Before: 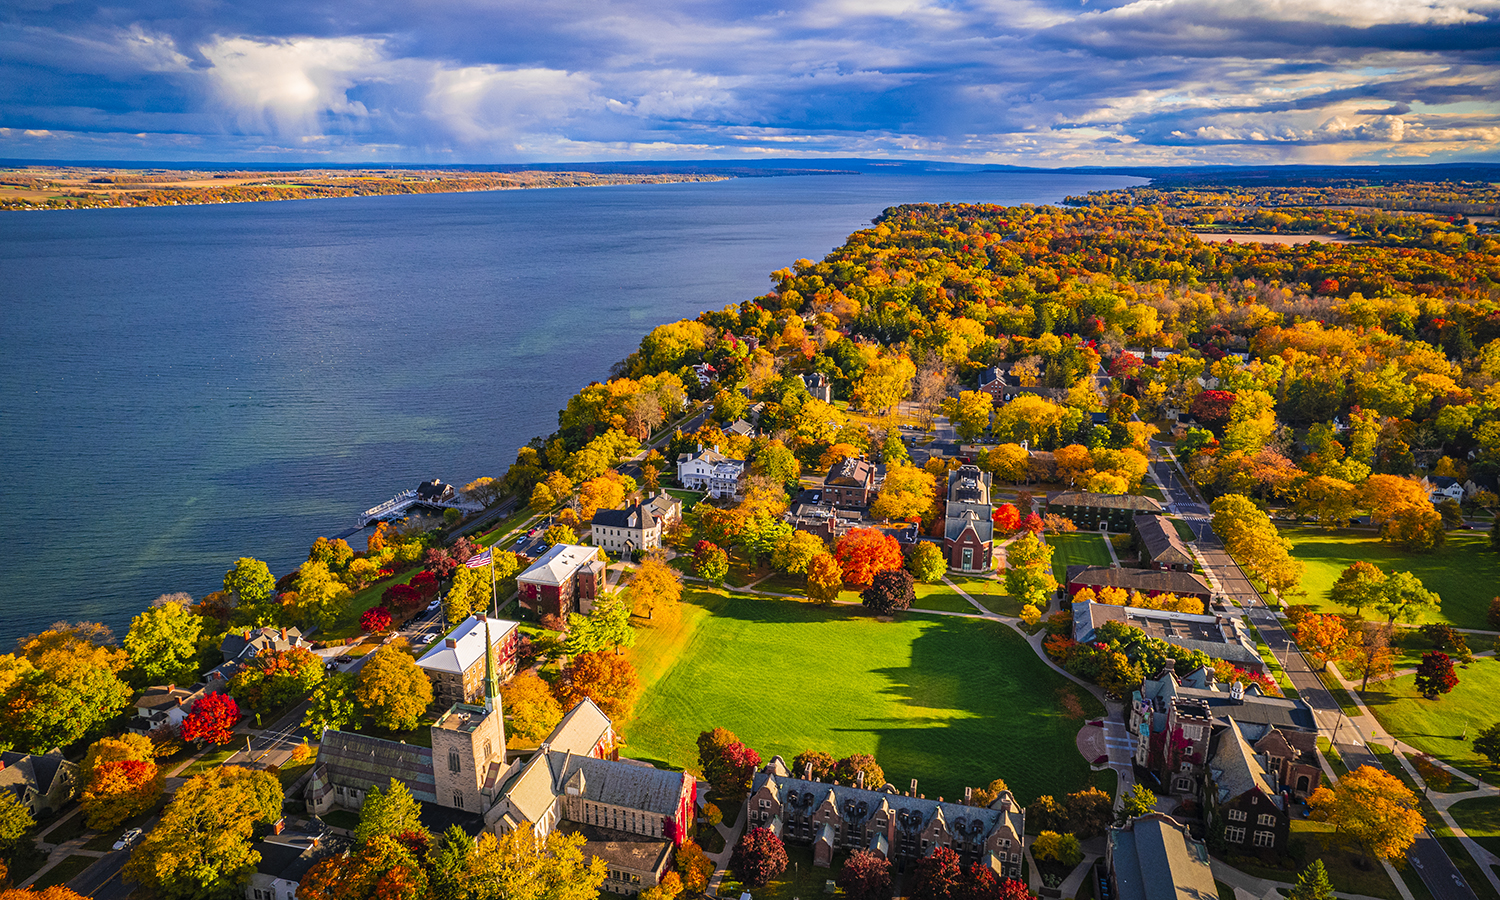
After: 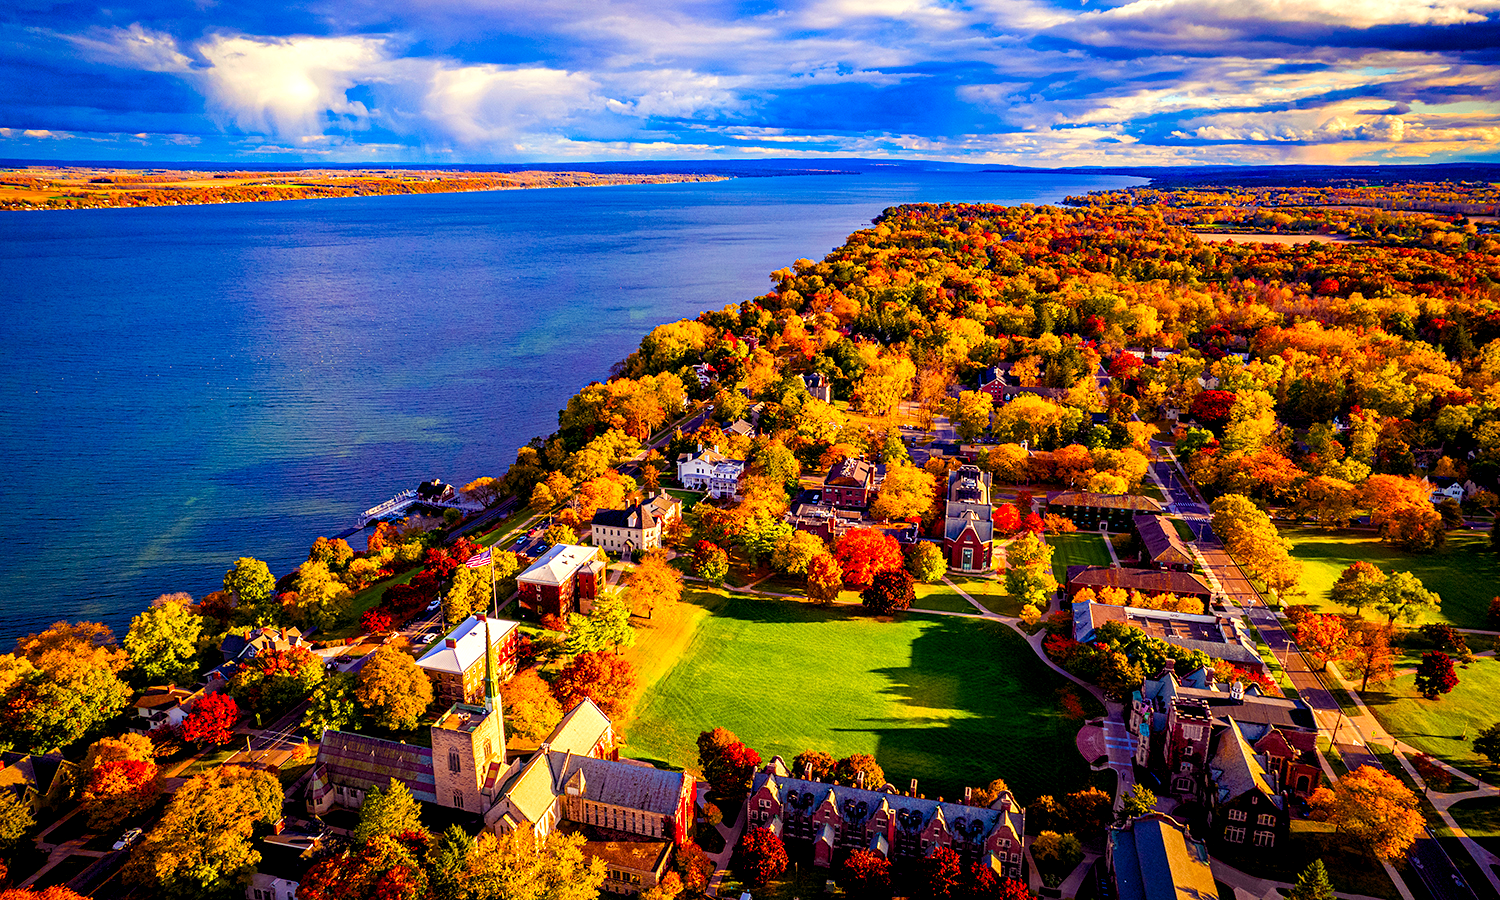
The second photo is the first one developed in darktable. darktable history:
white balance: emerald 1
color balance rgb: shadows lift › luminance -21.66%, shadows lift › chroma 8.98%, shadows lift › hue 283.37°, power › chroma 1.55%, power › hue 25.59°, highlights gain › luminance 6.08%, highlights gain › chroma 2.55%, highlights gain › hue 90°, global offset › luminance -0.87%, perceptual saturation grading › global saturation 27.49%, perceptual saturation grading › highlights -28.39%, perceptual saturation grading › mid-tones 15.22%, perceptual saturation grading › shadows 33.98%, perceptual brilliance grading › highlights 10%, perceptual brilliance grading › mid-tones 5%
contrast brightness saturation: saturation 0.18
